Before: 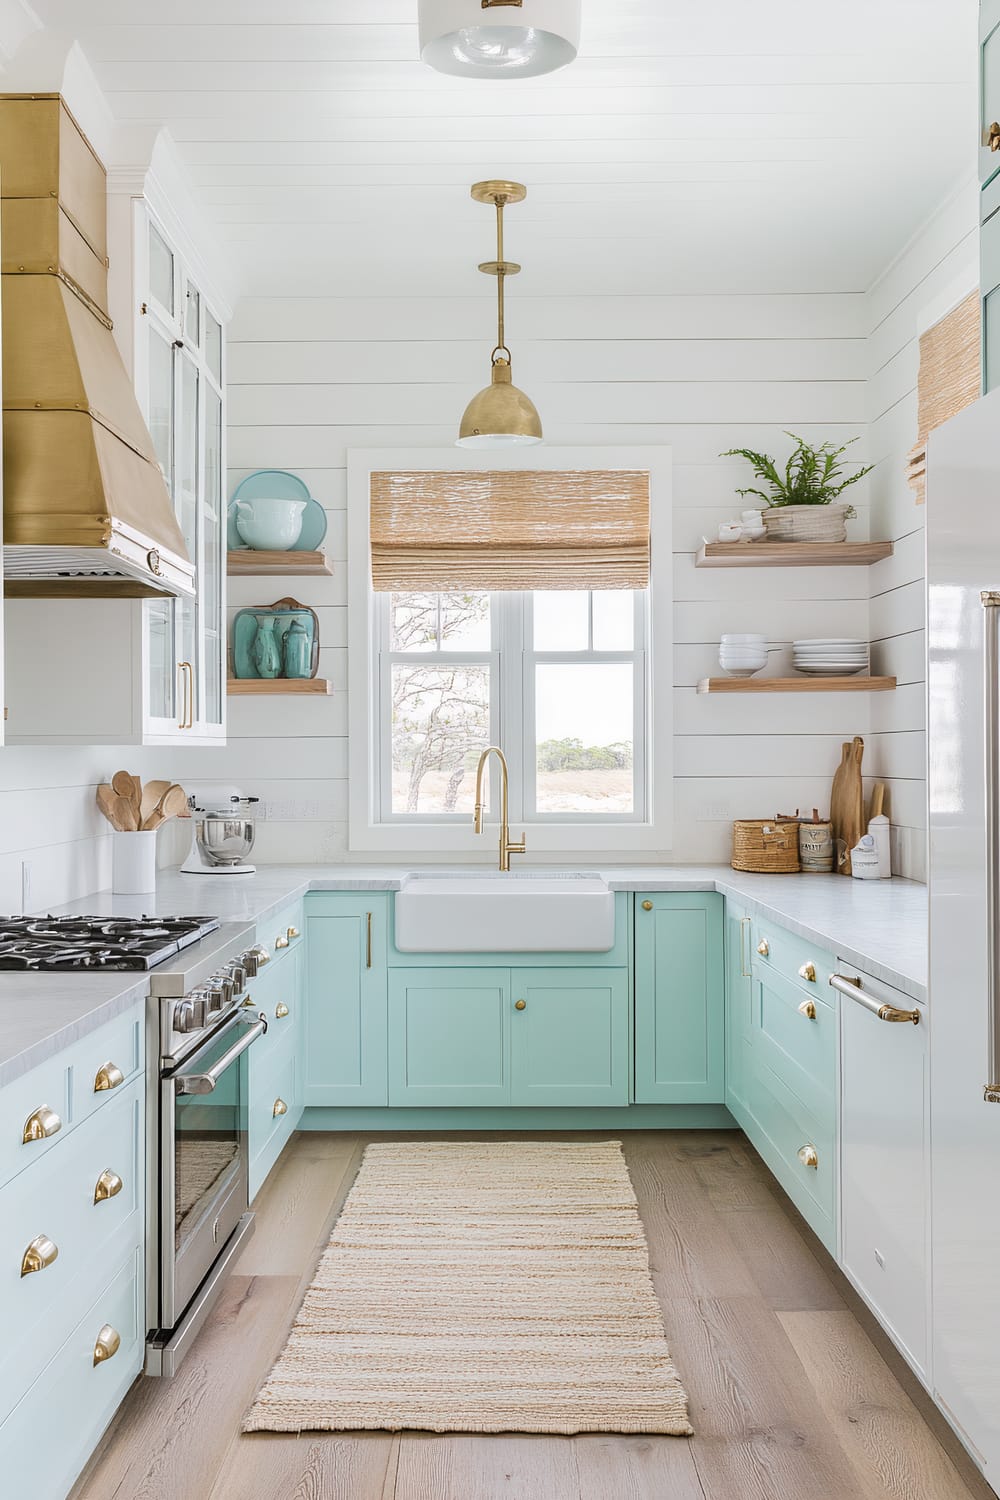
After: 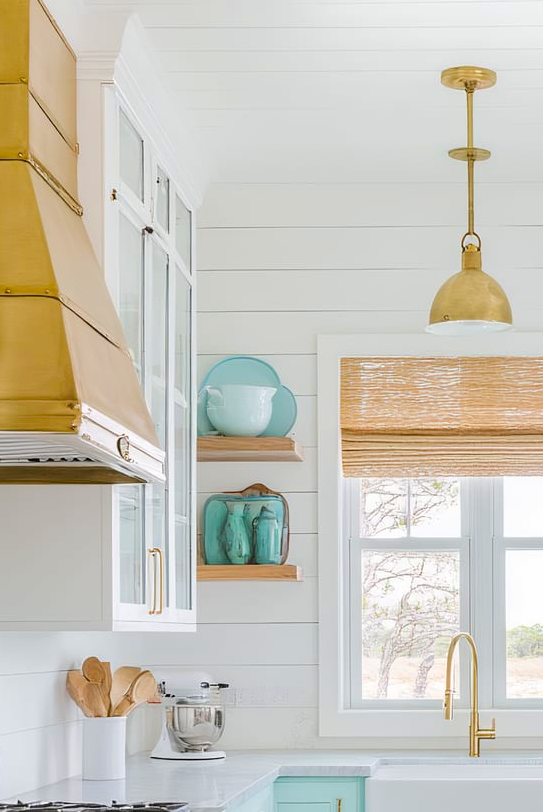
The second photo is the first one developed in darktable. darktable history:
color balance rgb: perceptual saturation grading › global saturation 19.805%, perceptual brilliance grading › mid-tones 10.473%, perceptual brilliance grading › shadows 15.252%, global vibrance 25.523%
crop and rotate: left 3.067%, top 7.623%, right 42.562%, bottom 38.184%
